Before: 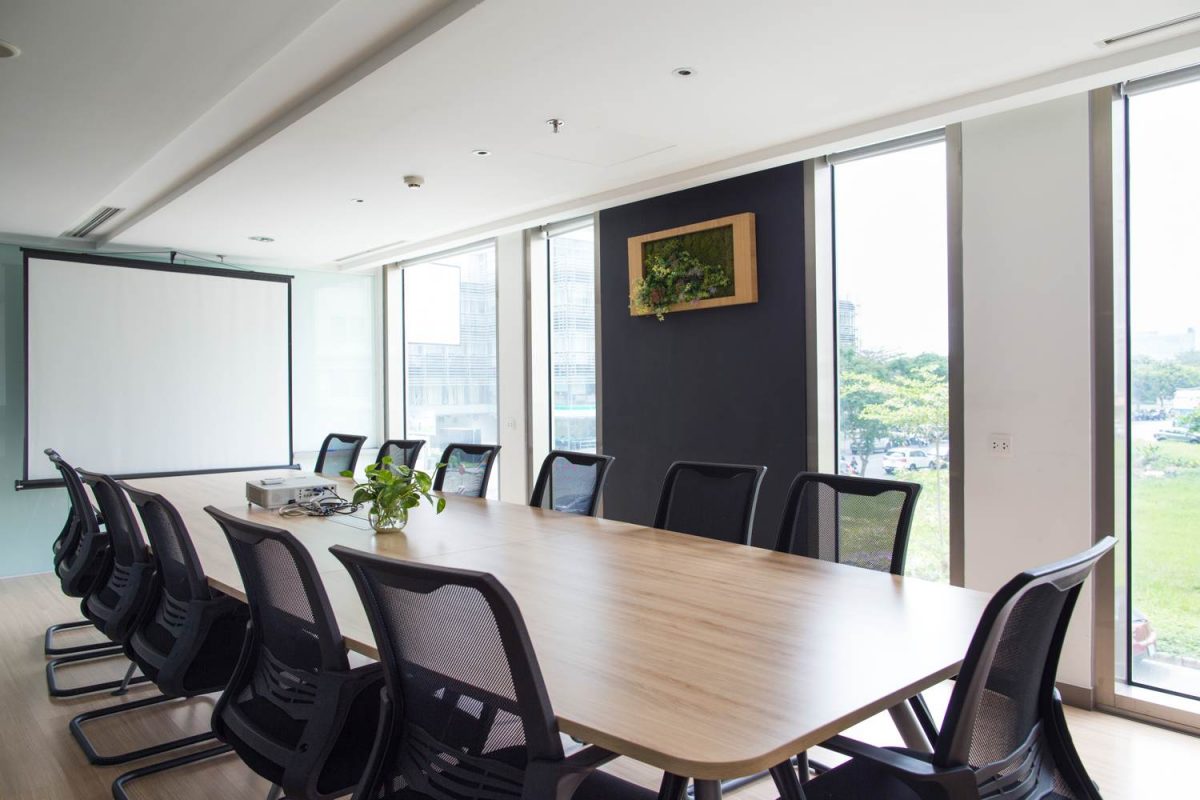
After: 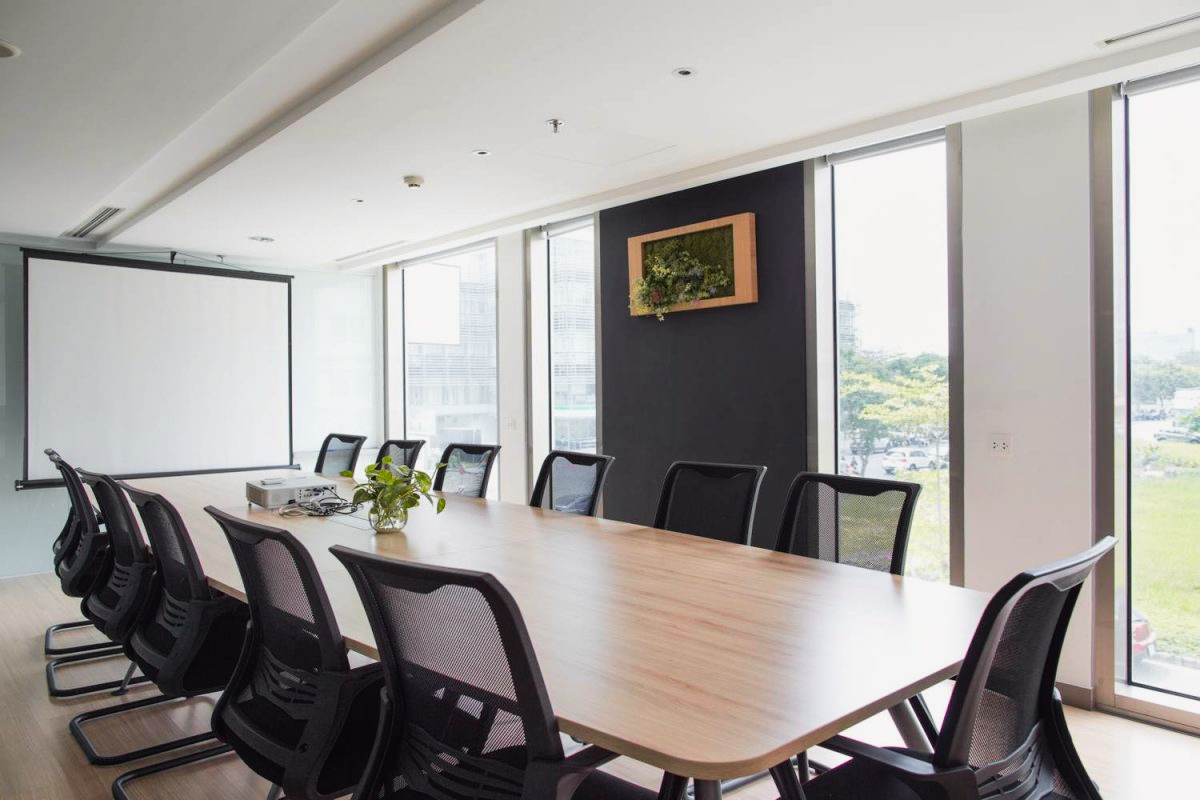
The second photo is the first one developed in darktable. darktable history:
tone curve: curves: ch0 [(0, 0.013) (0.036, 0.035) (0.274, 0.288) (0.504, 0.536) (0.844, 0.84) (1, 0.97)]; ch1 [(0, 0) (0.389, 0.403) (0.462, 0.48) (0.499, 0.5) (0.524, 0.529) (0.567, 0.603) (0.626, 0.651) (0.749, 0.781) (1, 1)]; ch2 [(0, 0) (0.464, 0.478) (0.5, 0.501) (0.533, 0.539) (0.599, 0.6) (0.704, 0.732) (1, 1)], color space Lab, independent channels, preserve colors none
